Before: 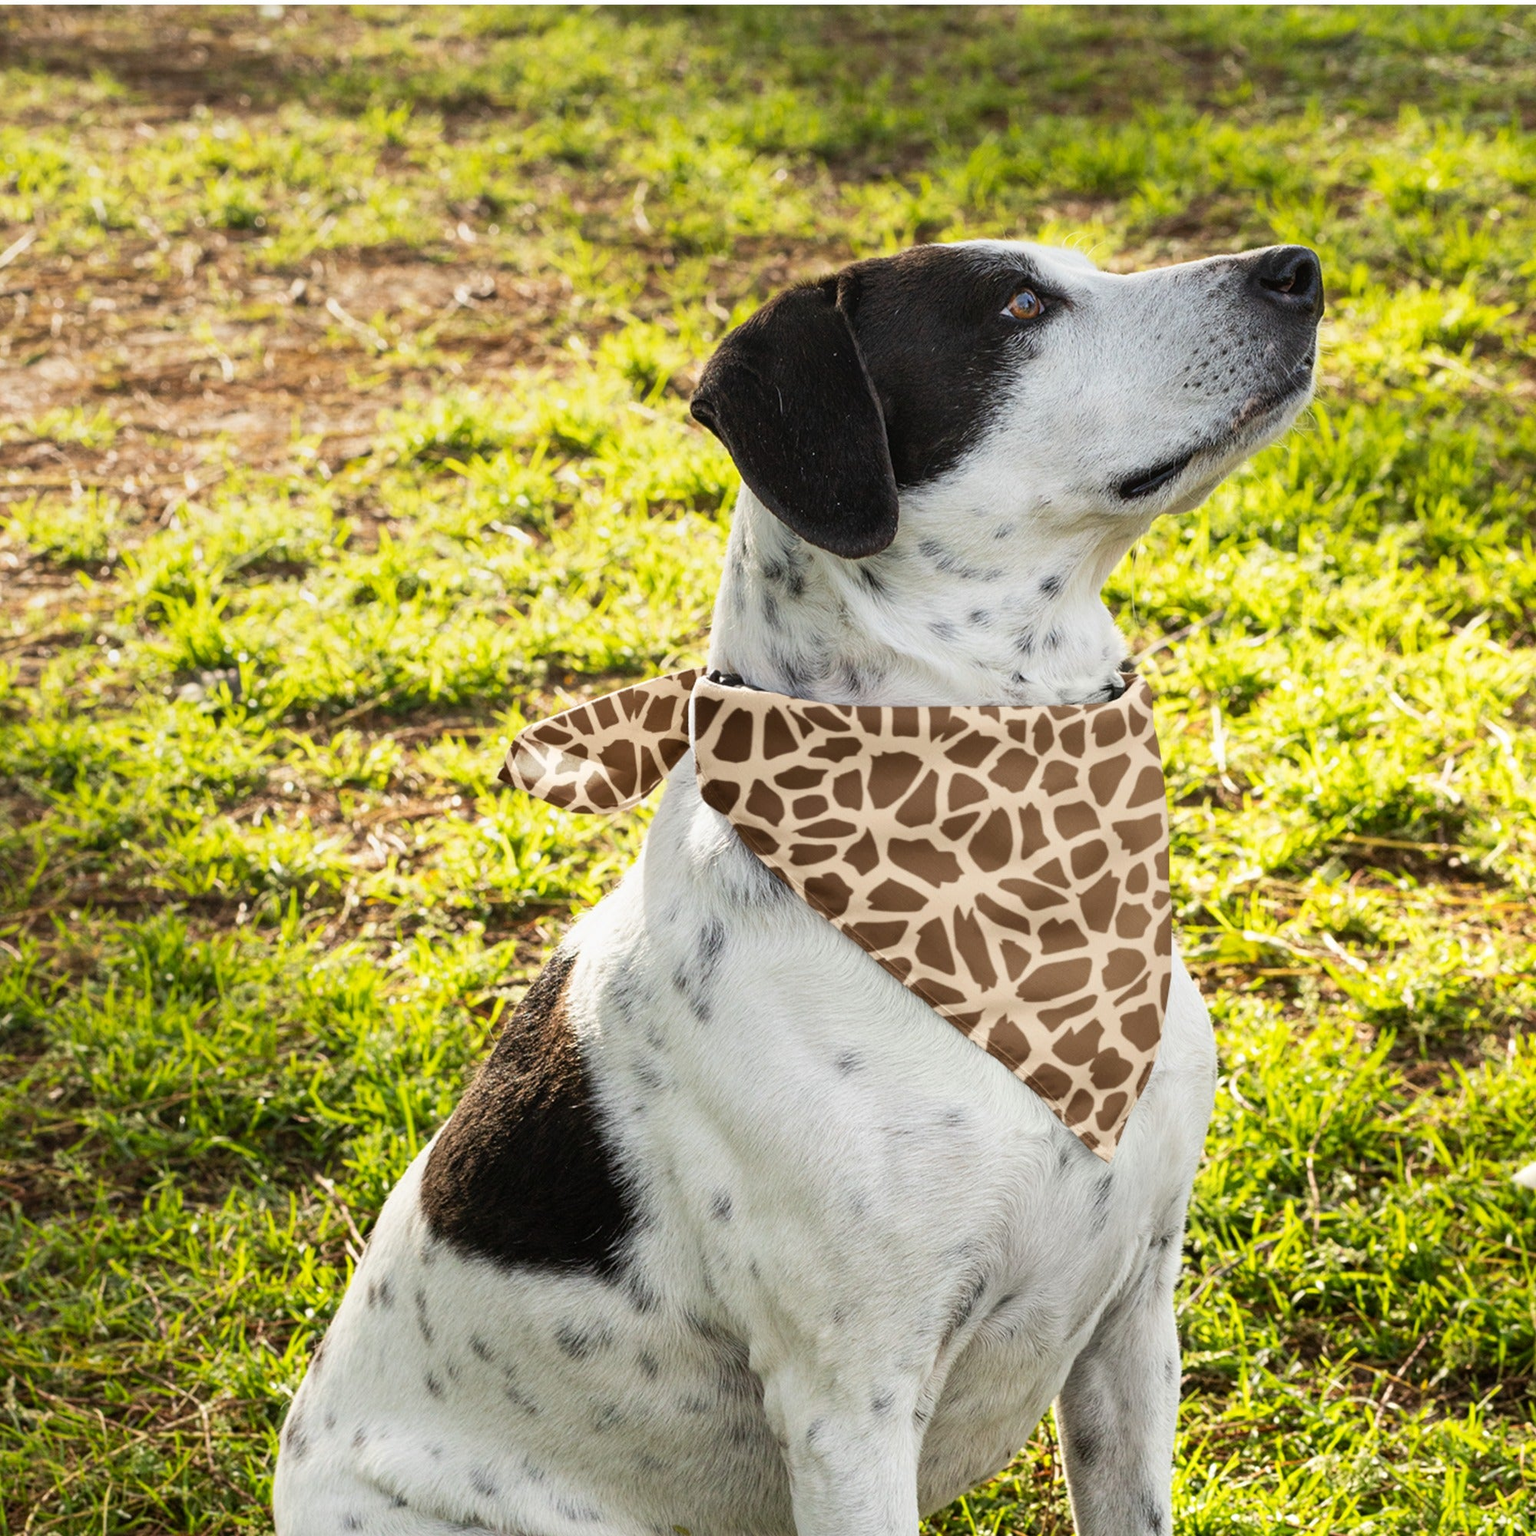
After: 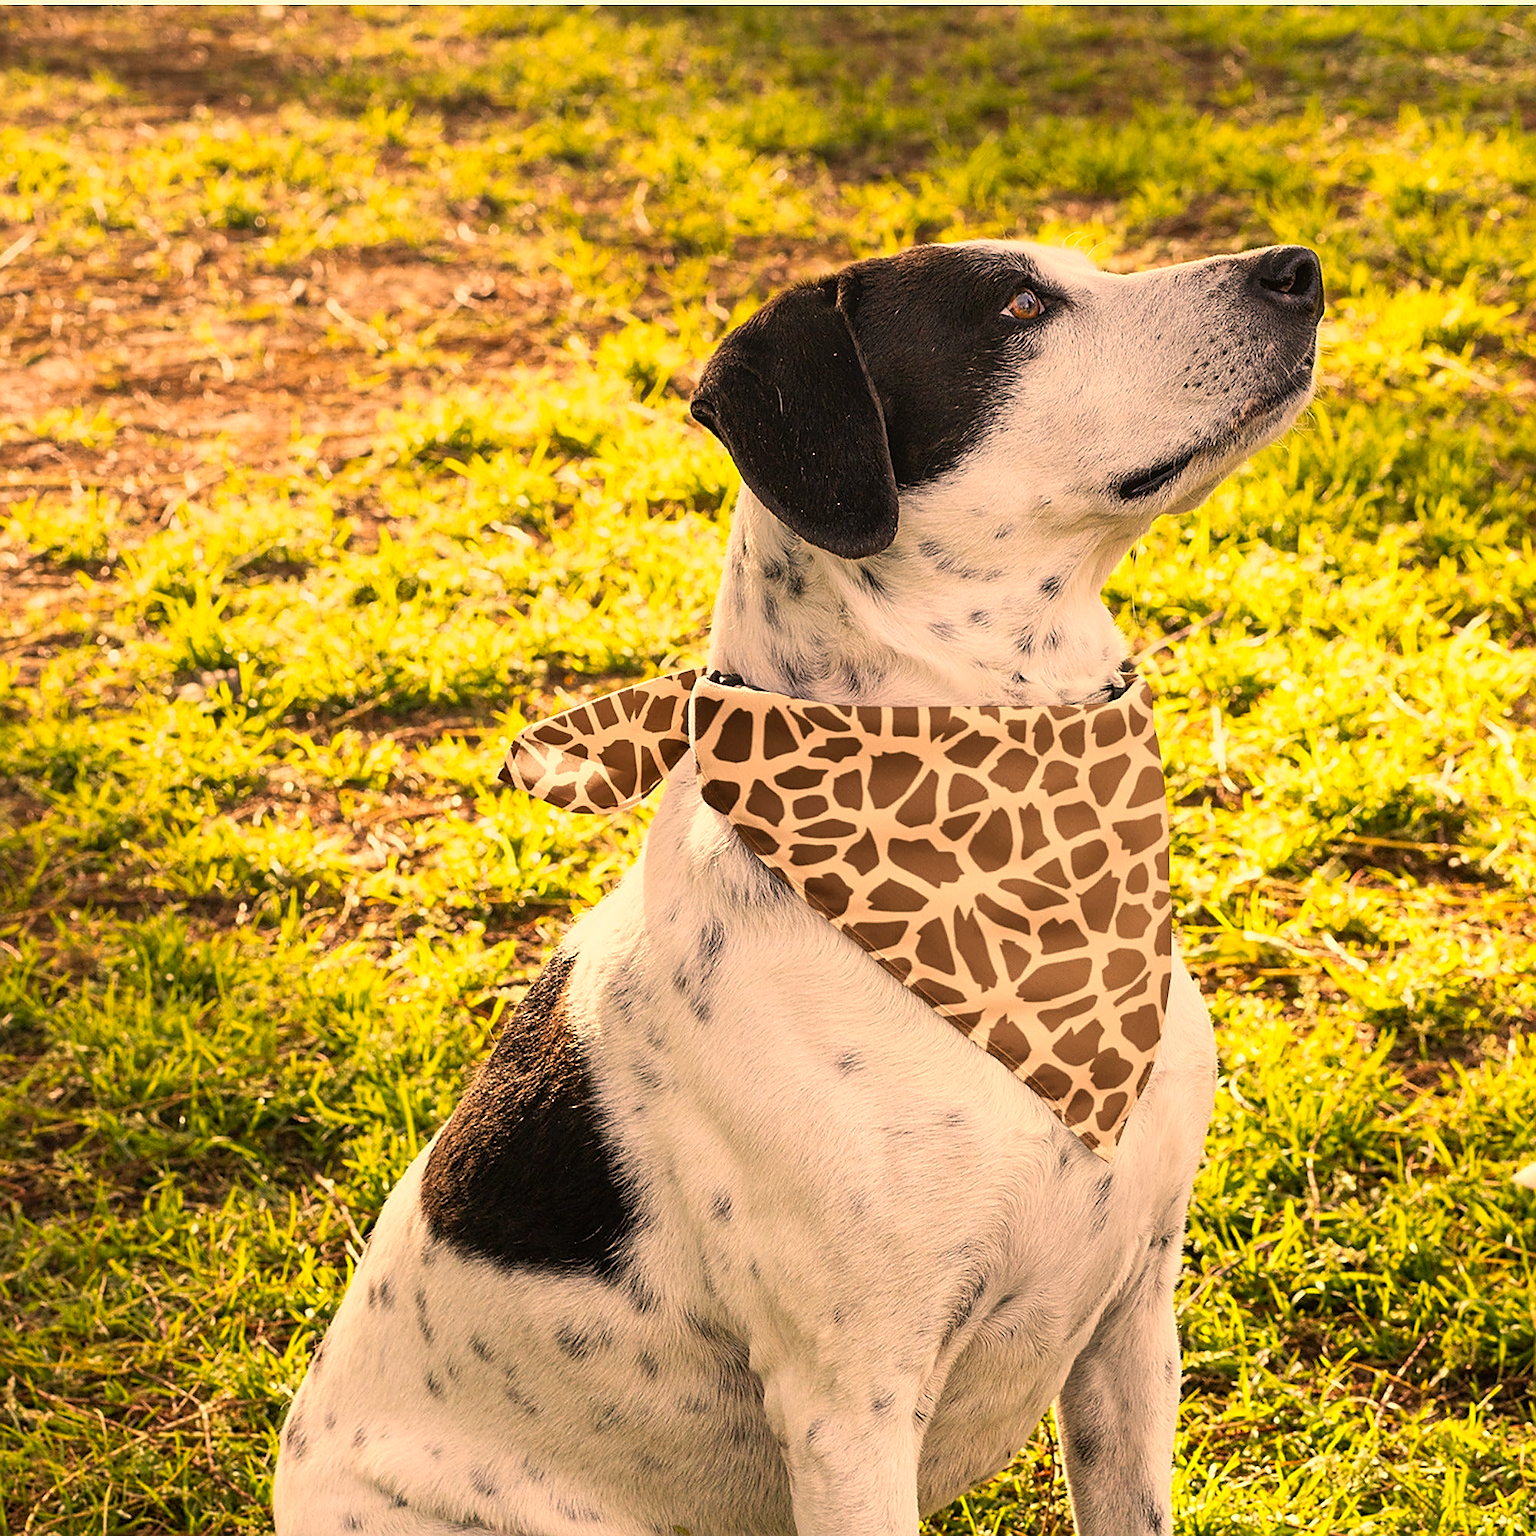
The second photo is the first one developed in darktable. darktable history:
sharpen: radius 1.4, amount 1.25, threshold 0.7
exposure: exposure 0.15 EV, compensate highlight preservation false
white balance: red 1.029, blue 0.92
color correction: highlights a* 21.16, highlights b* 19.61
